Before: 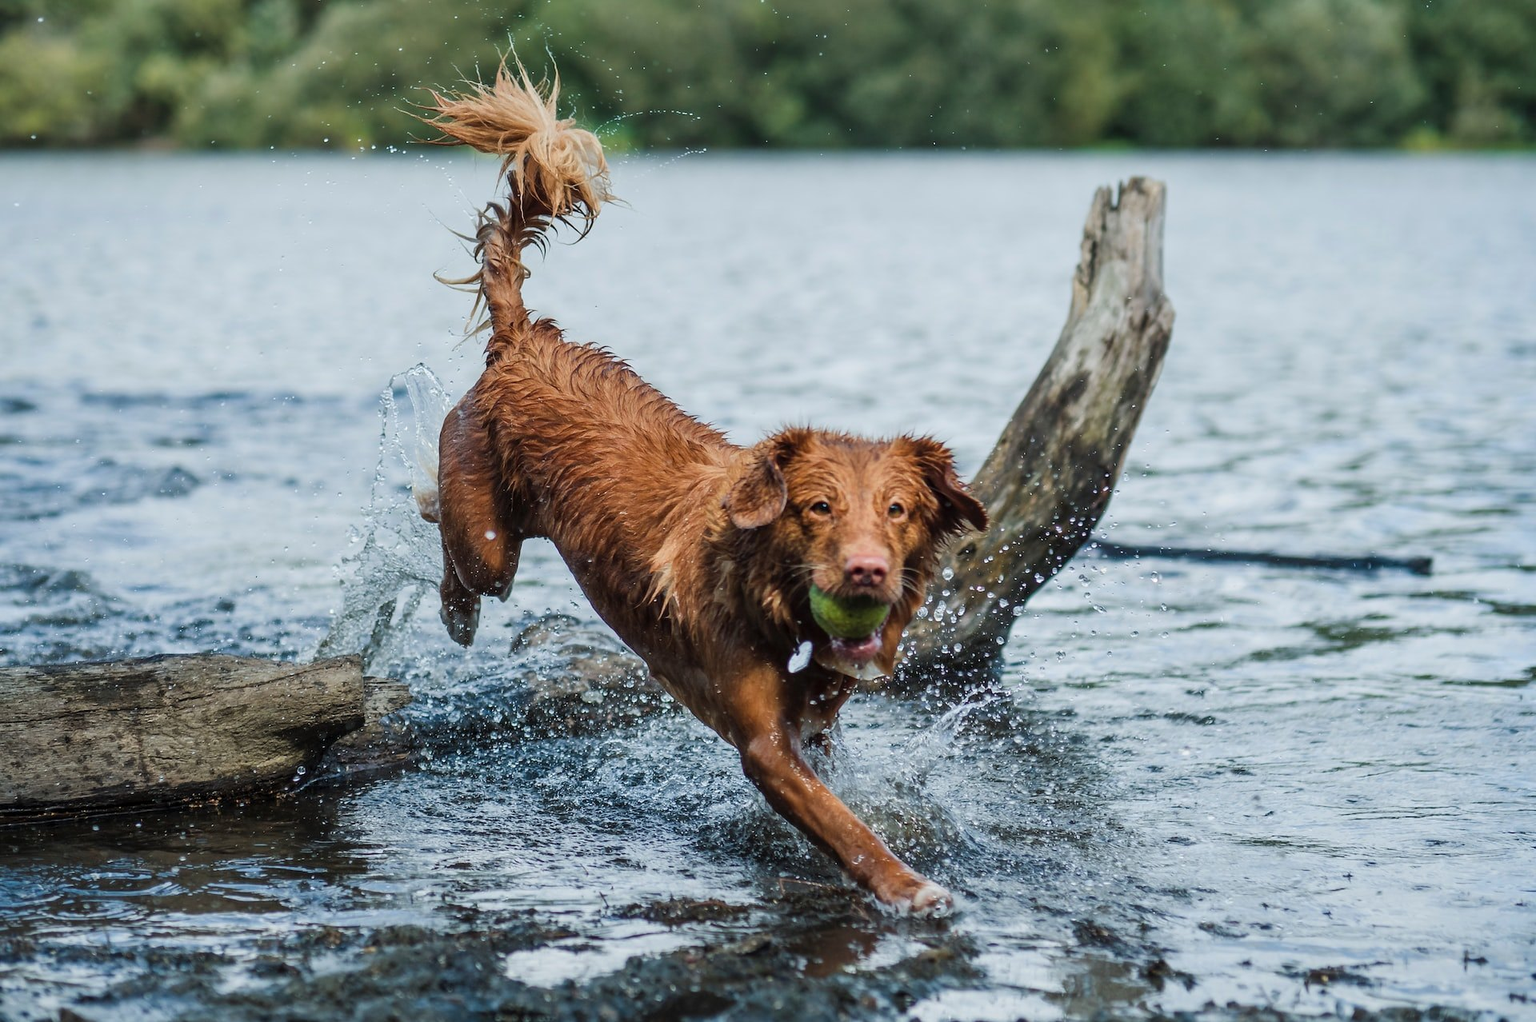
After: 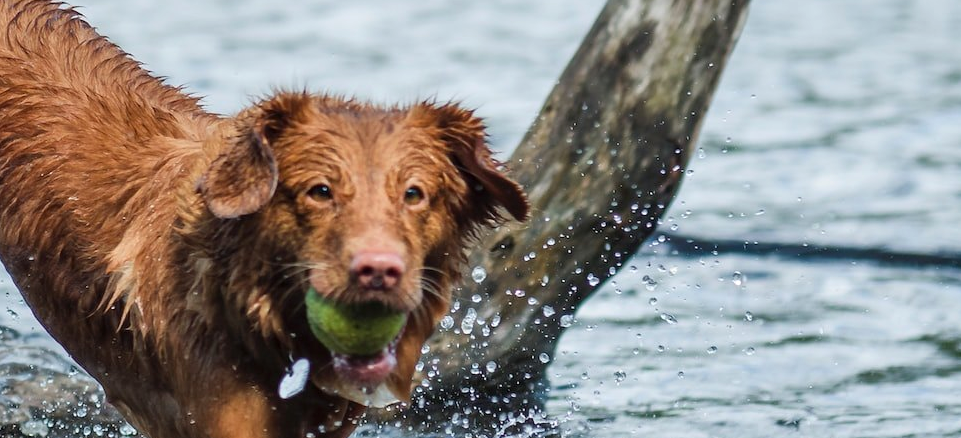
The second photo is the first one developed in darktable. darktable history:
shadows and highlights: shadows 37.81, highlights -28.03, shadows color adjustment 99.16%, highlights color adjustment 0.026%, soften with gaussian
exposure: exposure 0.129 EV, compensate exposure bias true, compensate highlight preservation false
crop: left 36.822%, top 34.692%, right 13.104%, bottom 31%
